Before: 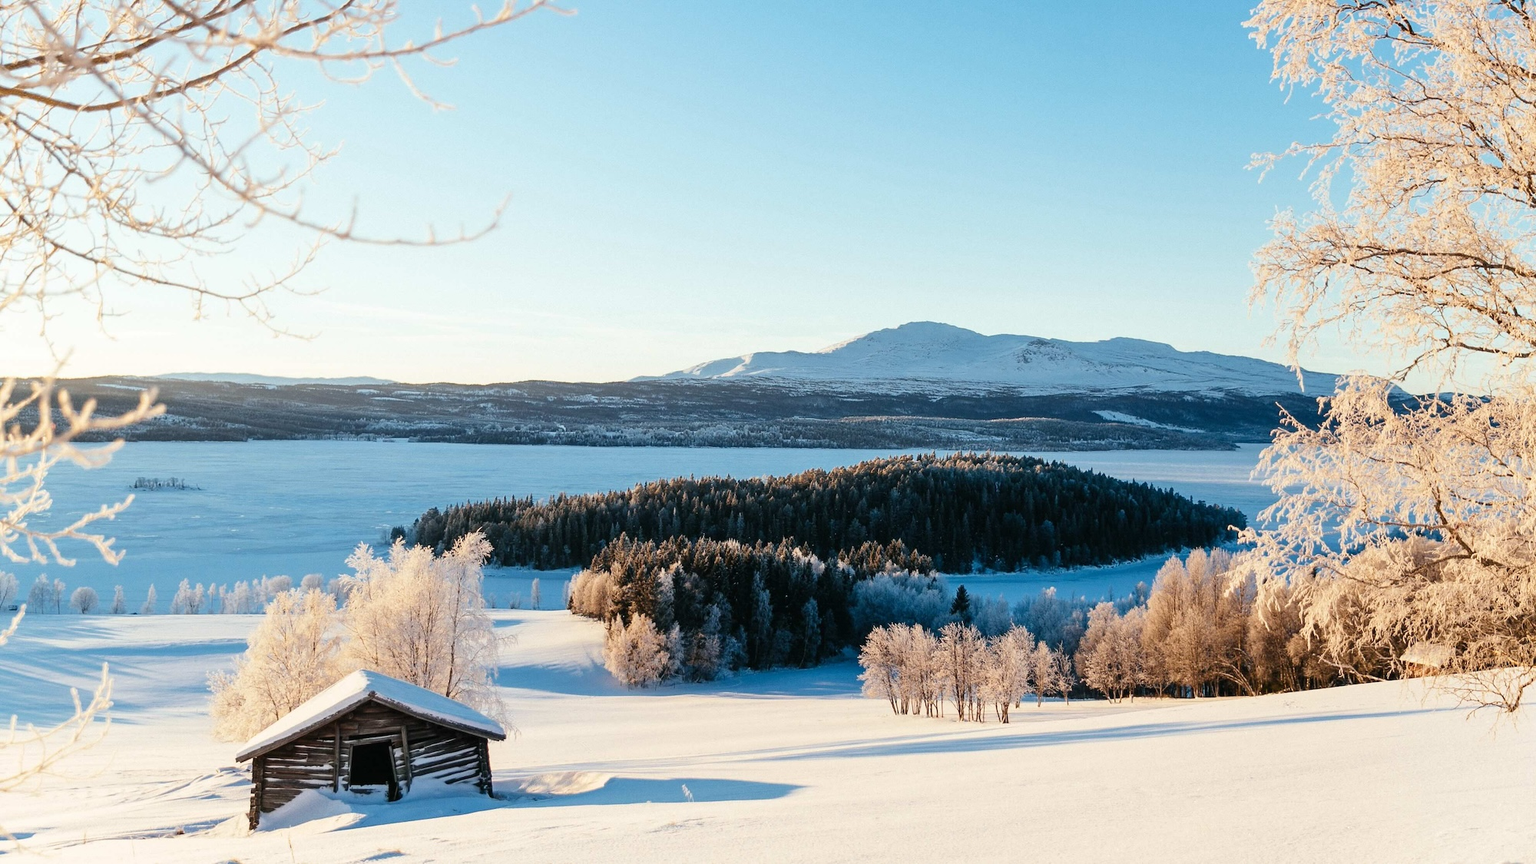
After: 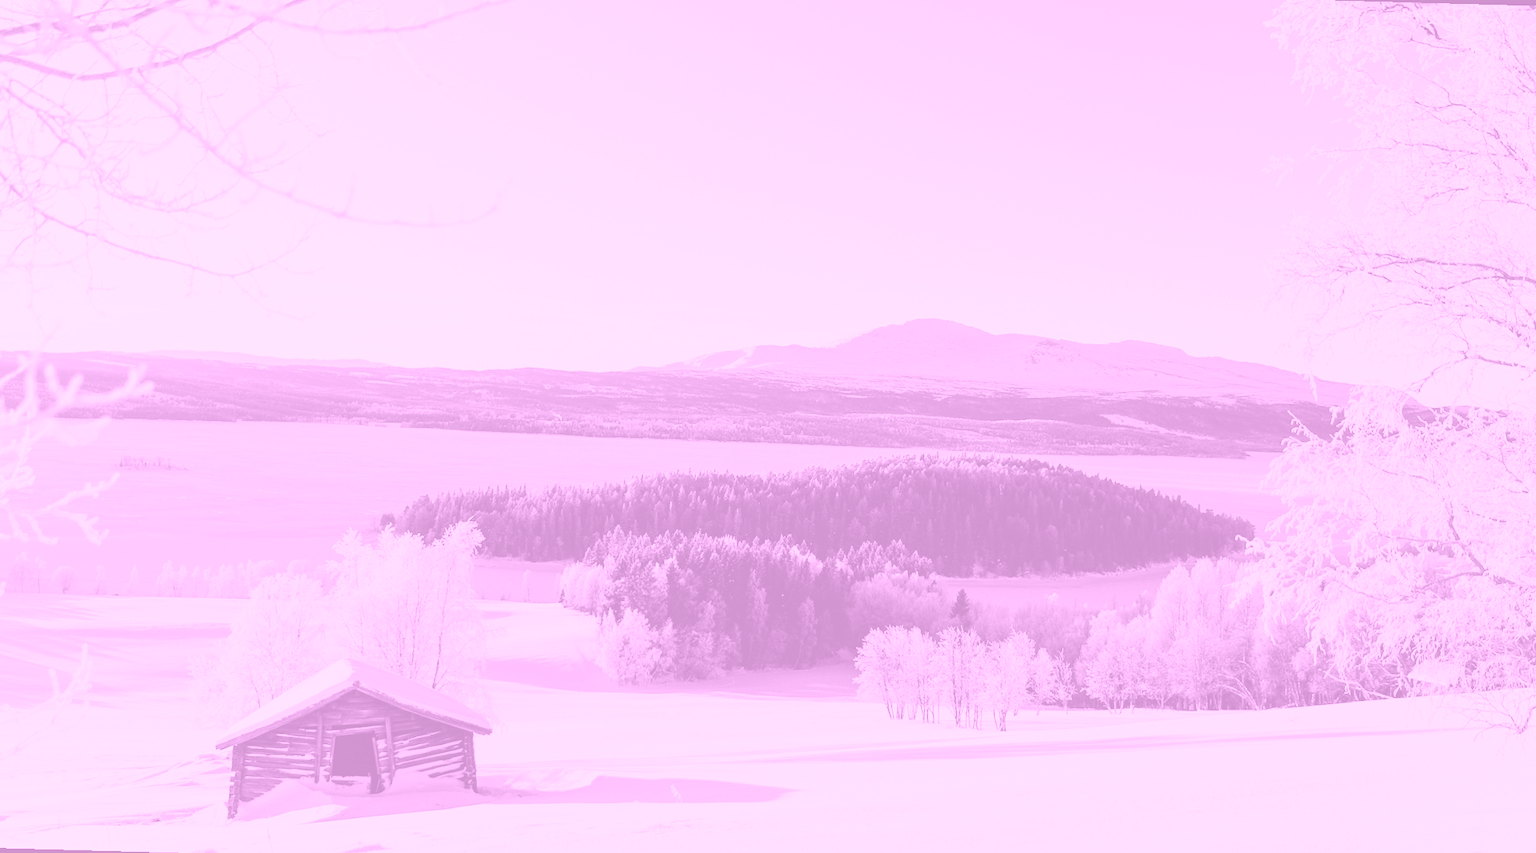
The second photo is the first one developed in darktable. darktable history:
rgb levels: mode RGB, independent channels, levels [[0, 0.474, 1], [0, 0.5, 1], [0, 0.5, 1]]
color balance rgb: perceptual saturation grading › global saturation 30%, global vibrance 20%
rotate and perspective: rotation 1.57°, crop left 0.018, crop right 0.982, crop top 0.039, crop bottom 0.961
colorize: hue 331.2°, saturation 75%, source mix 30.28%, lightness 70.52%, version 1
color correction: highlights a* 10.32, highlights b* 14.66, shadows a* -9.59, shadows b* -15.02
